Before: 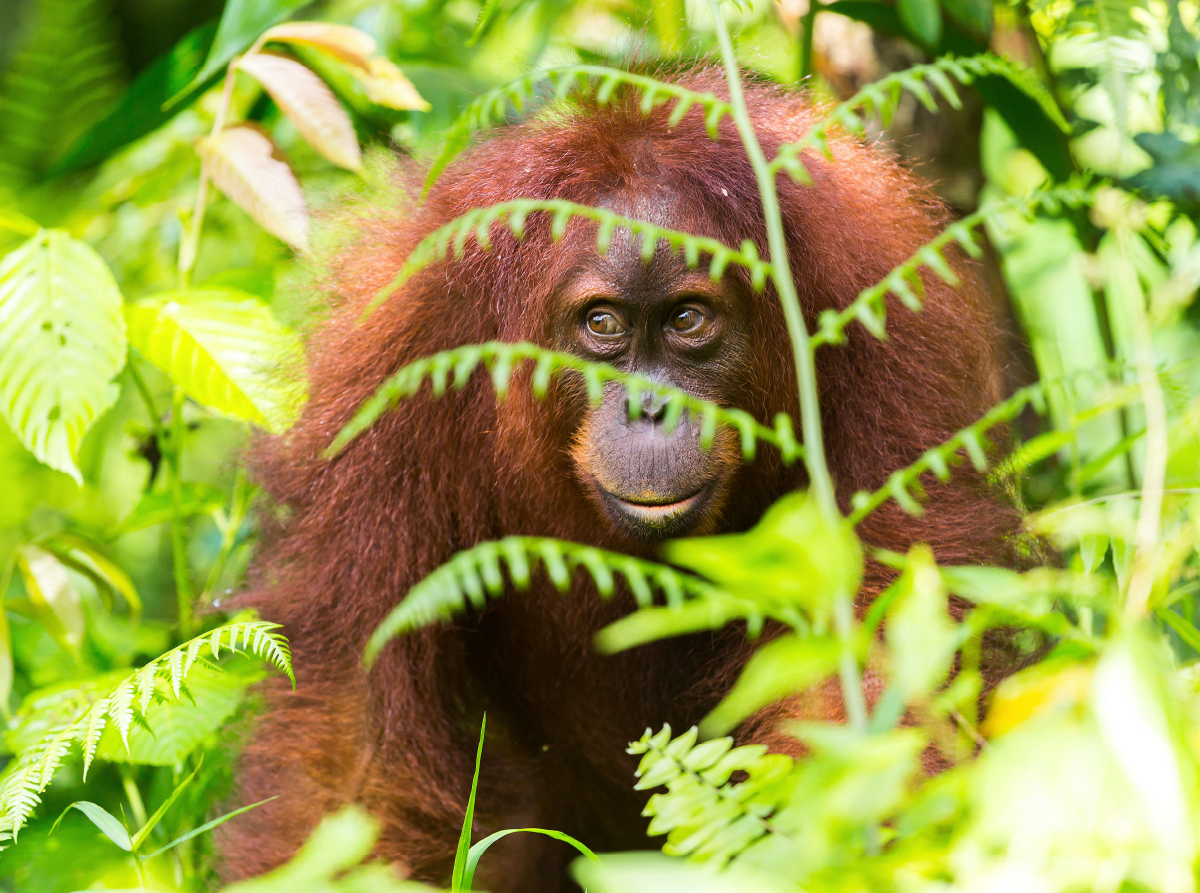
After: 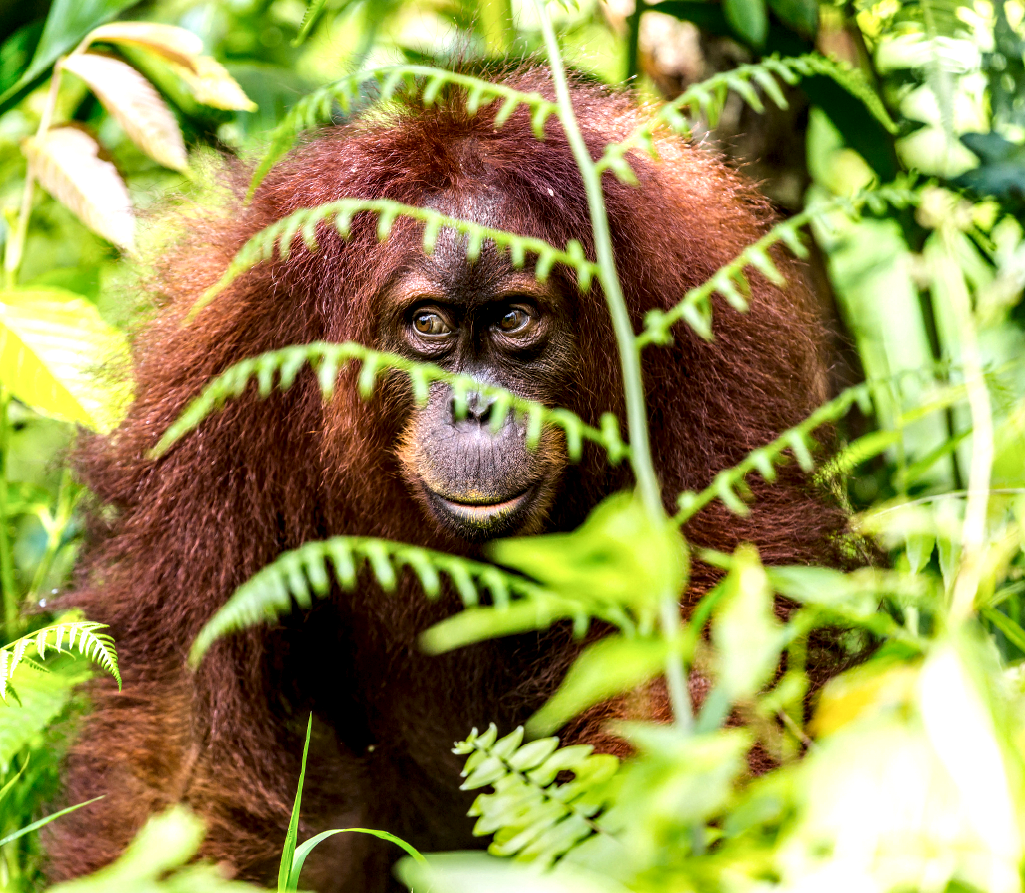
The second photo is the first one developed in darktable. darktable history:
crop and rotate: left 14.524%
local contrast: highlights 22%, detail 195%
color calibration: illuminant custom, x 0.349, y 0.365, temperature 4907.41 K
